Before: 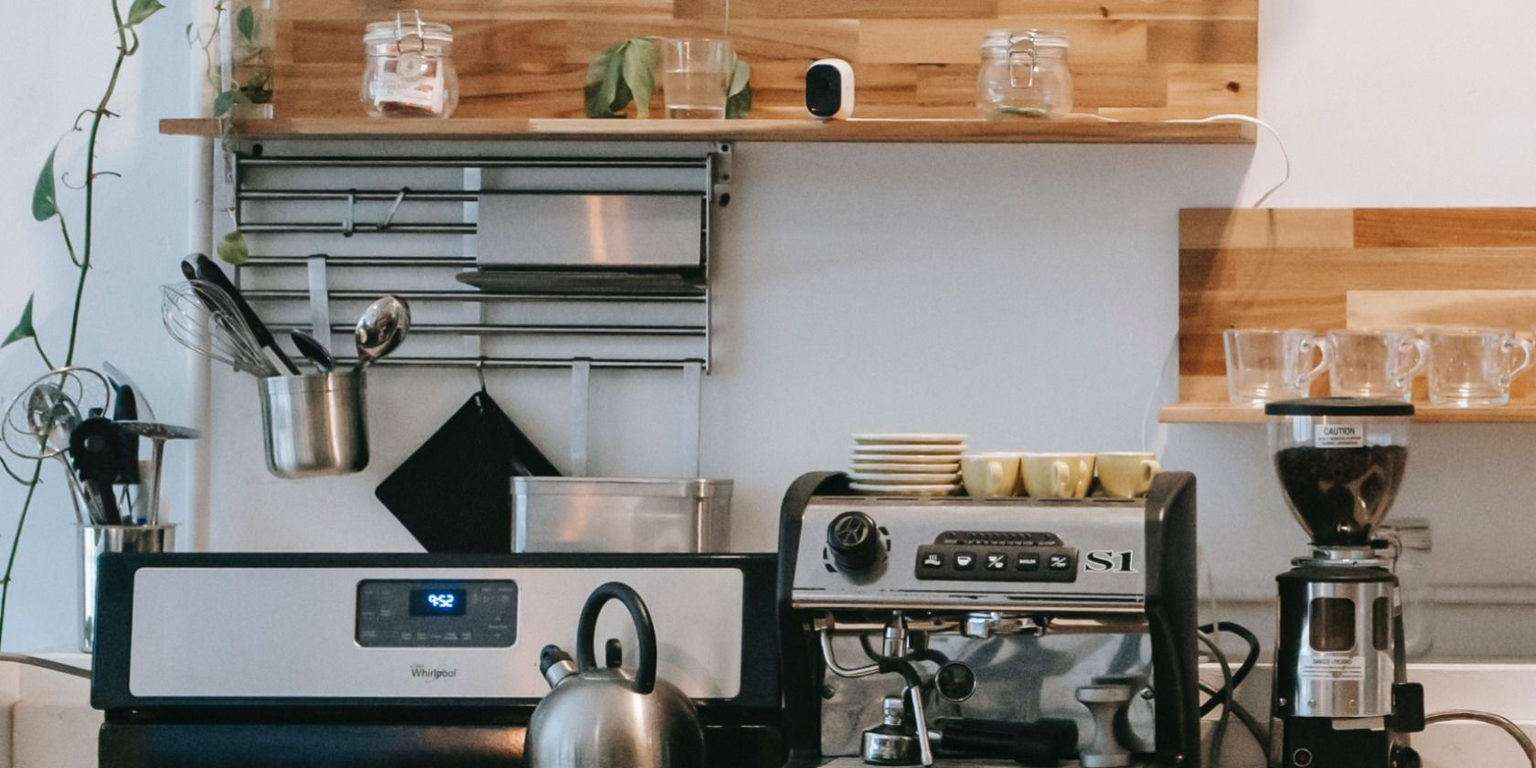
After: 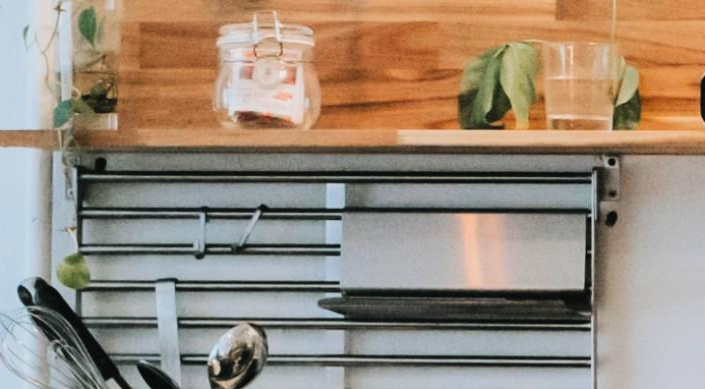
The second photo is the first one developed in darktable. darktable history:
filmic rgb: black relative exposure -7.5 EV, white relative exposure 5 EV, hardness 3.31, contrast 1.3, contrast in shadows safe
contrast brightness saturation: contrast 0.07, brightness 0.18, saturation 0.4
crop and rotate: left 10.817%, top 0.062%, right 47.194%, bottom 53.626%
